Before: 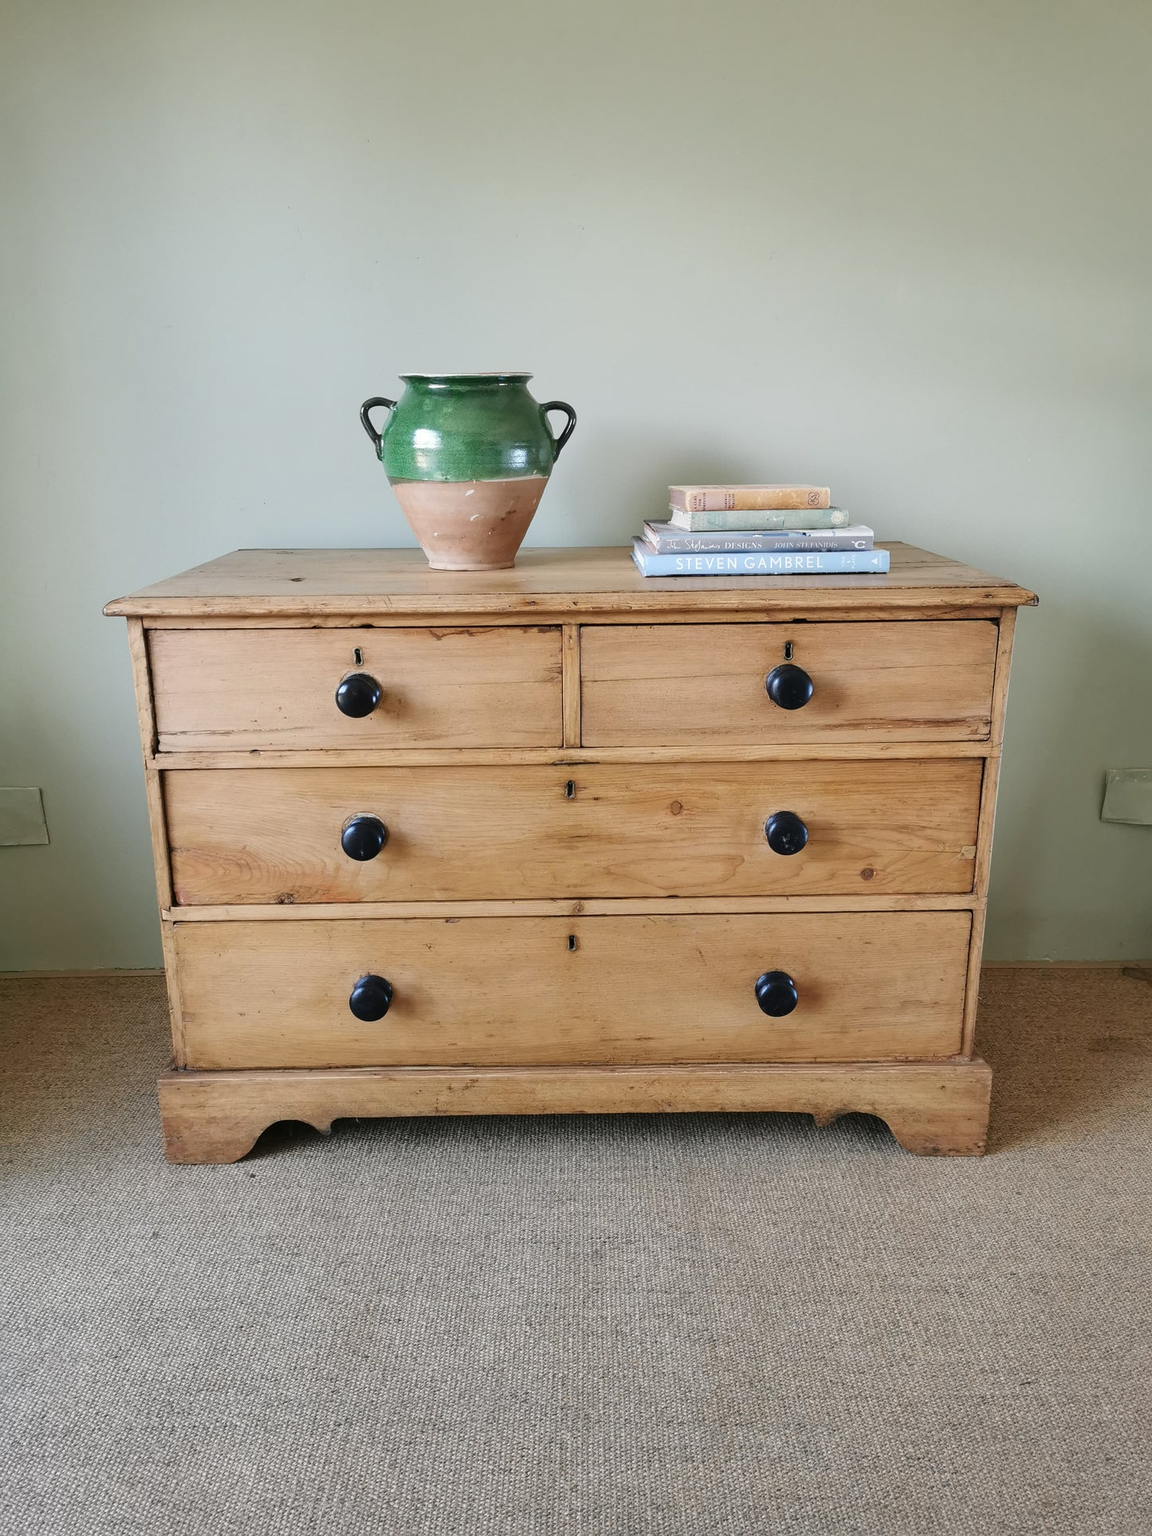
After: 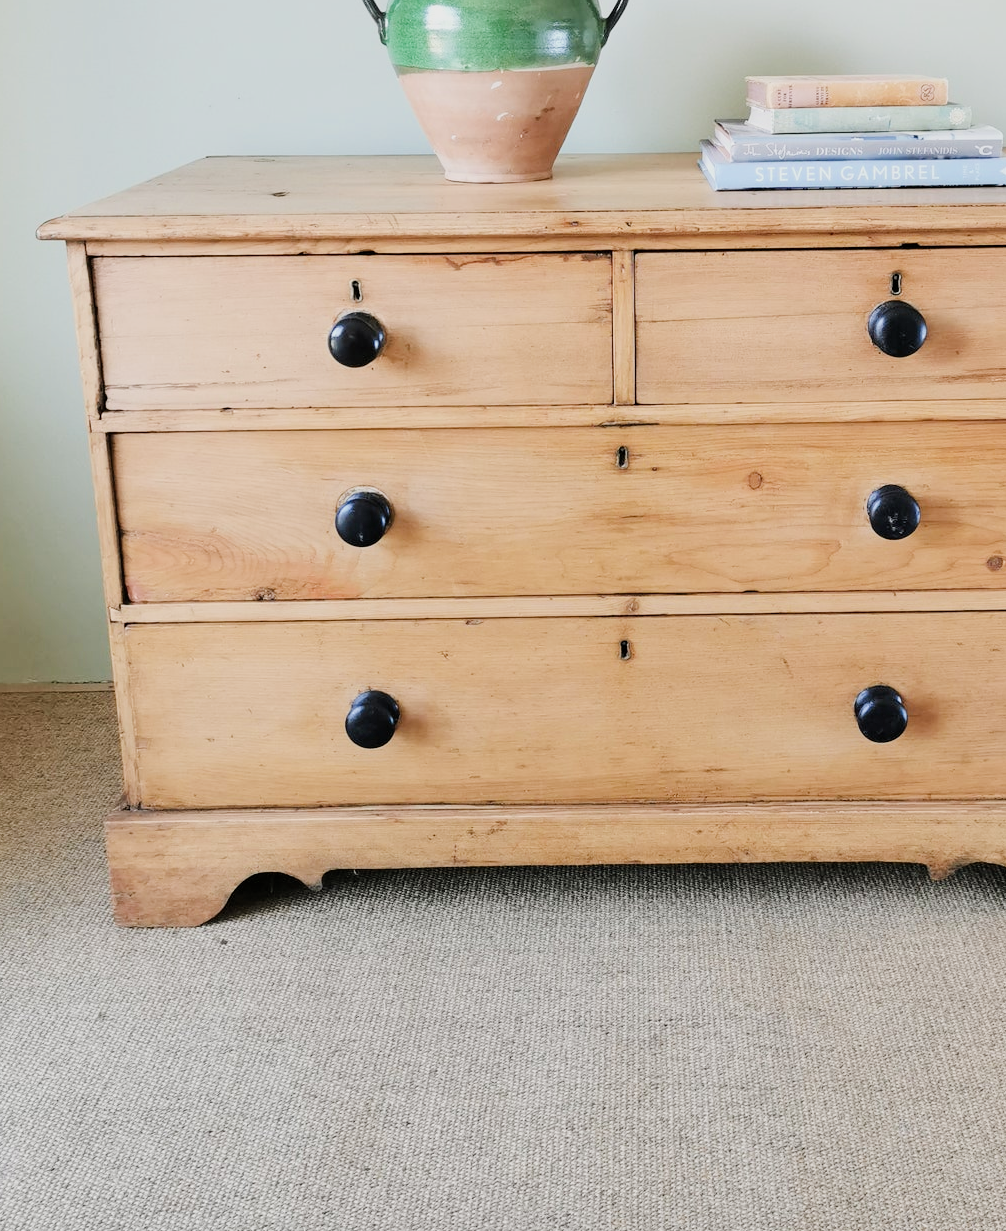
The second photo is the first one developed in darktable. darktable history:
exposure: black level correction 0, exposure 1.001 EV, compensate exposure bias true, compensate highlight preservation false
crop: left 6.487%, top 27.709%, right 23.892%, bottom 8.379%
filmic rgb: black relative exposure -7.11 EV, white relative exposure 5.38 EV, hardness 3.02
